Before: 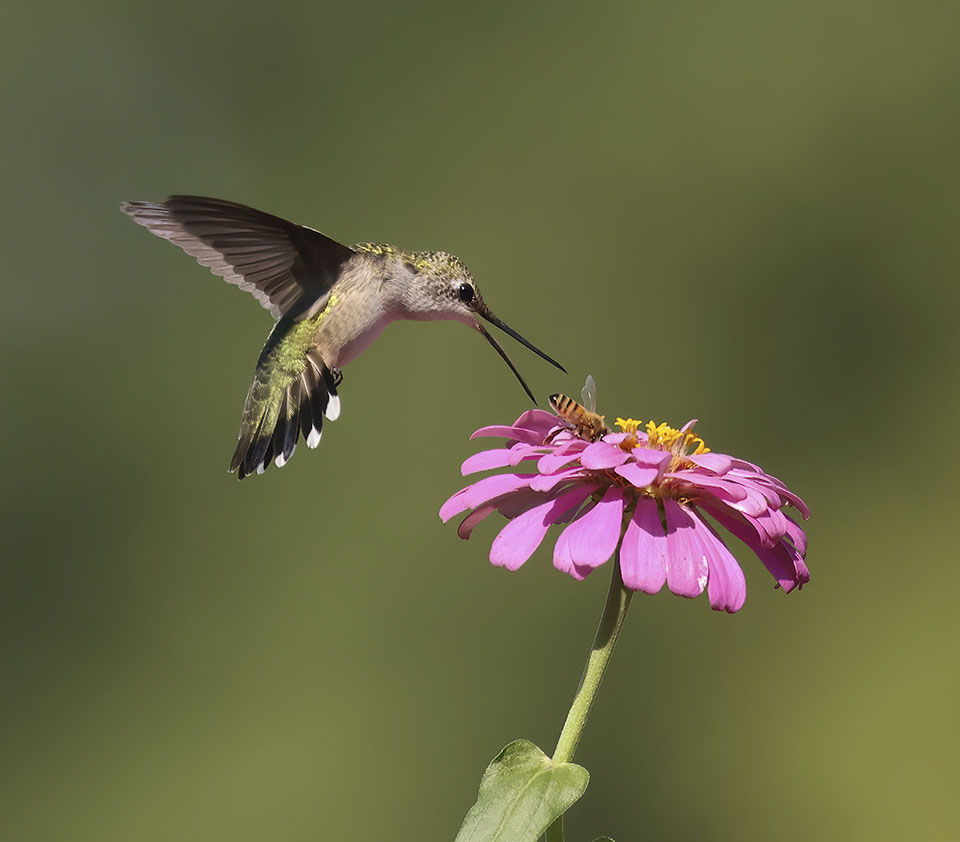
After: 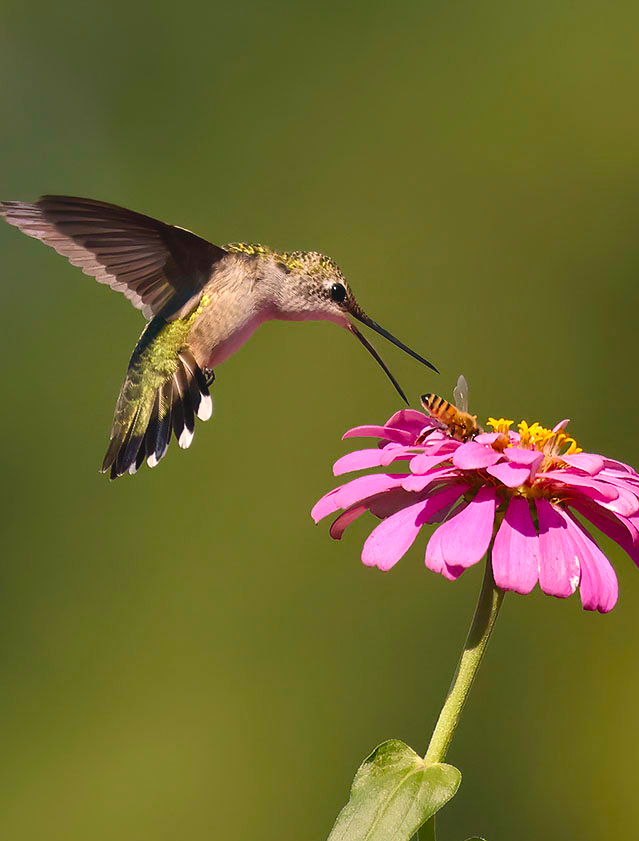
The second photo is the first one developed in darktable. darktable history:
color balance rgb: shadows lift › chroma 2%, shadows lift › hue 247.2°, power › chroma 0.3%, power › hue 25.2°, highlights gain › chroma 3%, highlights gain › hue 60°, global offset › luminance 0.75%, perceptual saturation grading › global saturation 20%, perceptual saturation grading › highlights -20%, perceptual saturation grading › shadows 30%, global vibrance 20%
crop and rotate: left 13.409%, right 19.924%
contrast equalizer: octaves 7, y [[0.6 ×6], [0.55 ×6], [0 ×6], [0 ×6], [0 ×6]], mix 0.3
